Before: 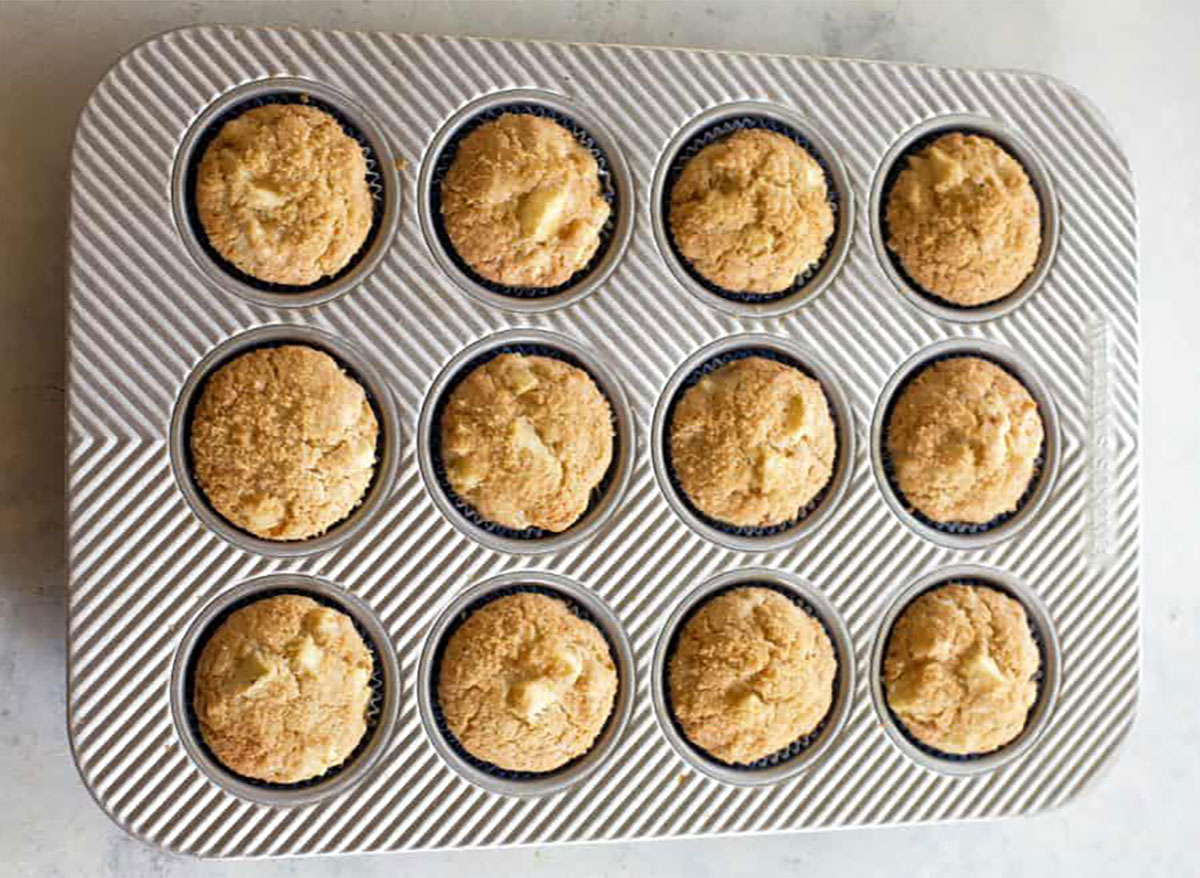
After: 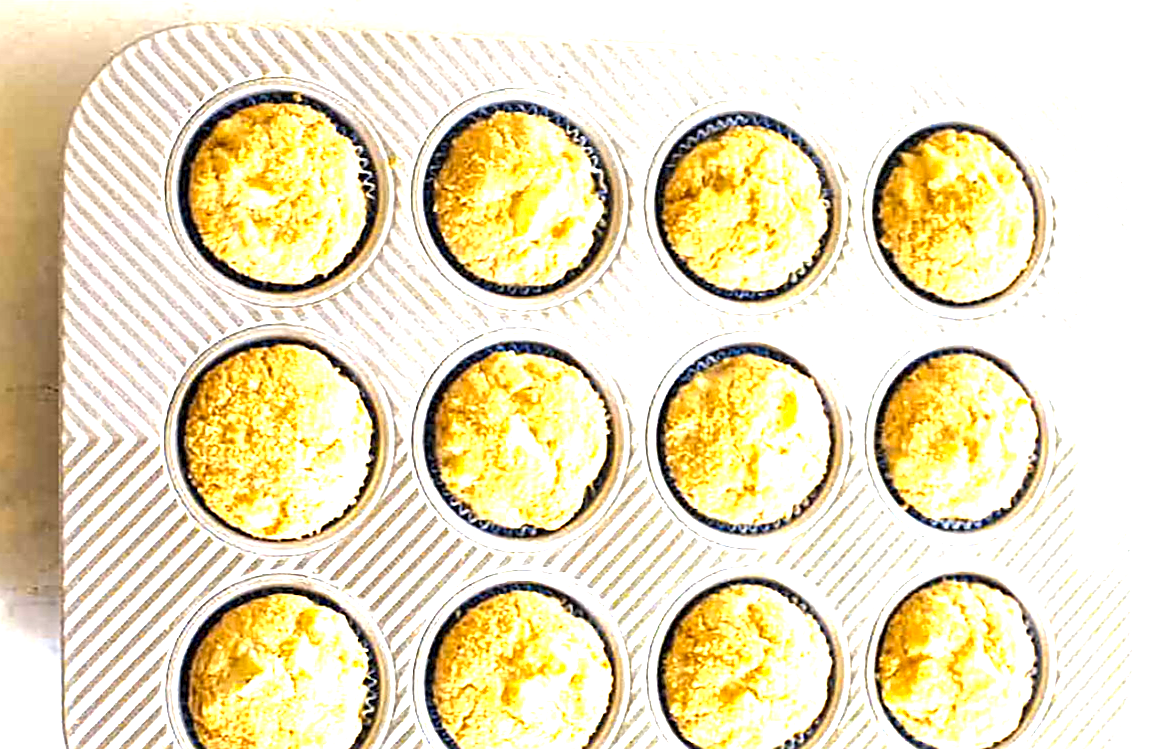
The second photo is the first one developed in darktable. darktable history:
color contrast: green-magenta contrast 0.85, blue-yellow contrast 1.25, unbound 0
sharpen: on, module defaults
crop and rotate: angle 0.2°, left 0.275%, right 3.127%, bottom 14.18%
local contrast: highlights 100%, shadows 100%, detail 120%, midtone range 0.2
exposure: black level correction 0, exposure 2.138 EV, compensate exposure bias true, compensate highlight preservation false
